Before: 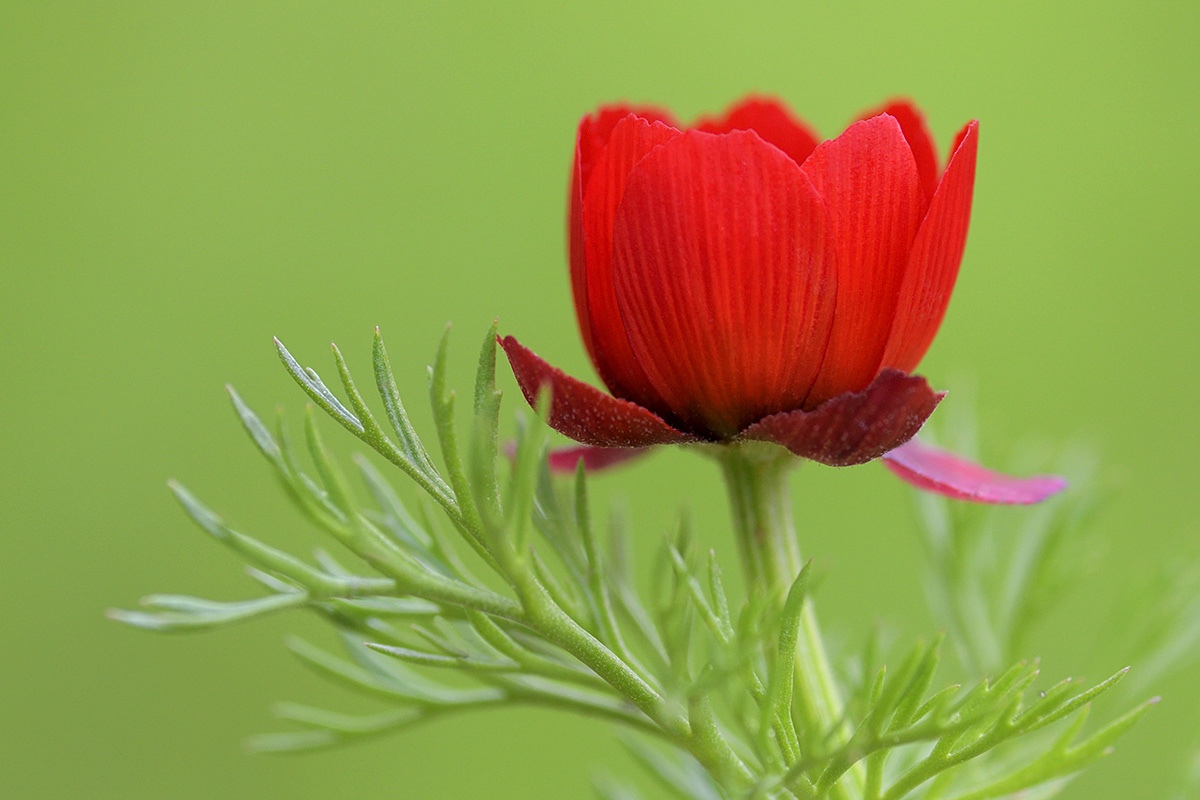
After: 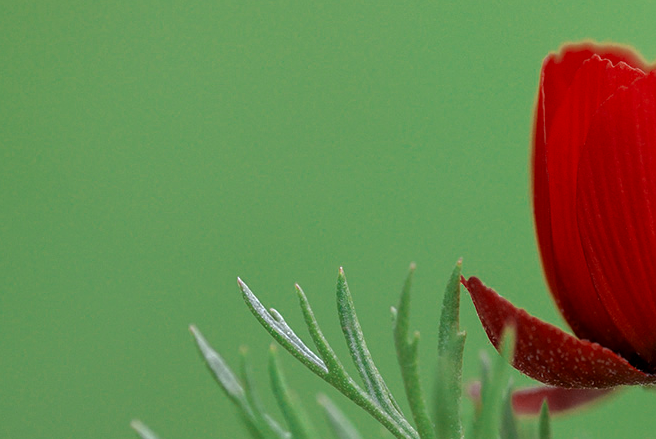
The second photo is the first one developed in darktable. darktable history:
color zones: curves: ch0 [(0, 0.5) (0.125, 0.4) (0.25, 0.5) (0.375, 0.4) (0.5, 0.4) (0.625, 0.6) (0.75, 0.6) (0.875, 0.5)]; ch1 [(0, 0.4) (0.125, 0.5) (0.25, 0.4) (0.375, 0.4) (0.5, 0.4) (0.625, 0.4) (0.75, 0.5) (0.875, 0.4)]; ch2 [(0, 0.6) (0.125, 0.5) (0.25, 0.5) (0.375, 0.6) (0.5, 0.6) (0.625, 0.5) (0.75, 0.5) (0.875, 0.5)]
exposure: exposure -0.048 EV, compensate highlight preservation false
crop and rotate: left 3.047%, top 7.509%, right 42.236%, bottom 37.598%
local contrast: on, module defaults
white balance: red 0.978, blue 0.999
